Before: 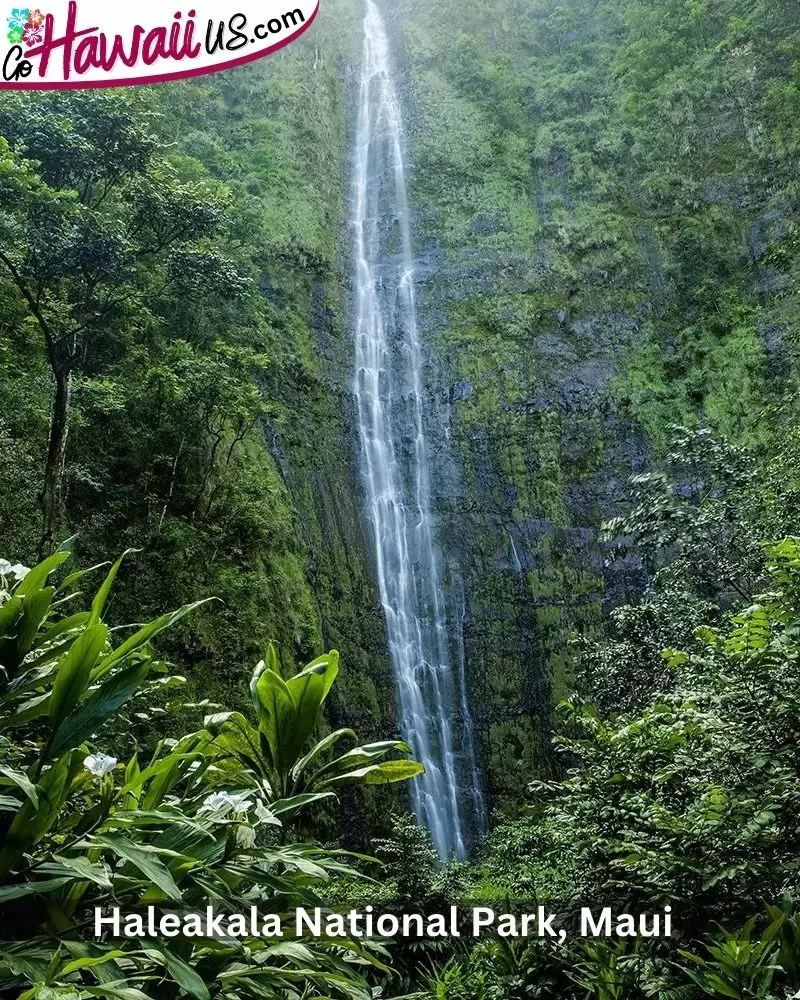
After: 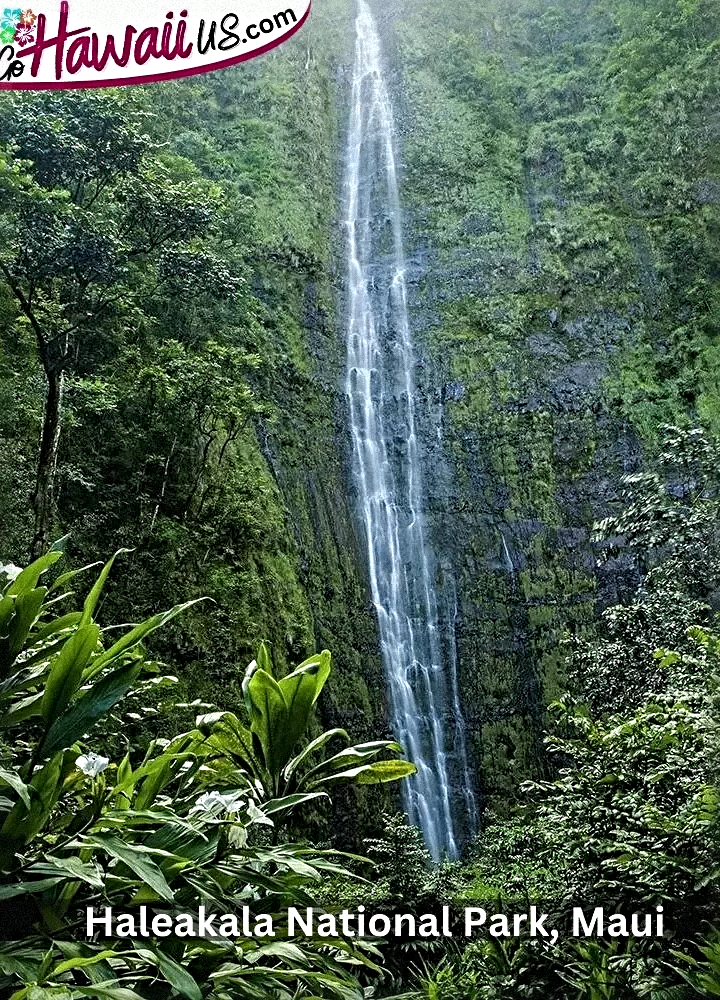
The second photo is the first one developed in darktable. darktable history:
sharpen: radius 4.883
grain: mid-tones bias 0%
crop and rotate: left 1.088%, right 8.807%
